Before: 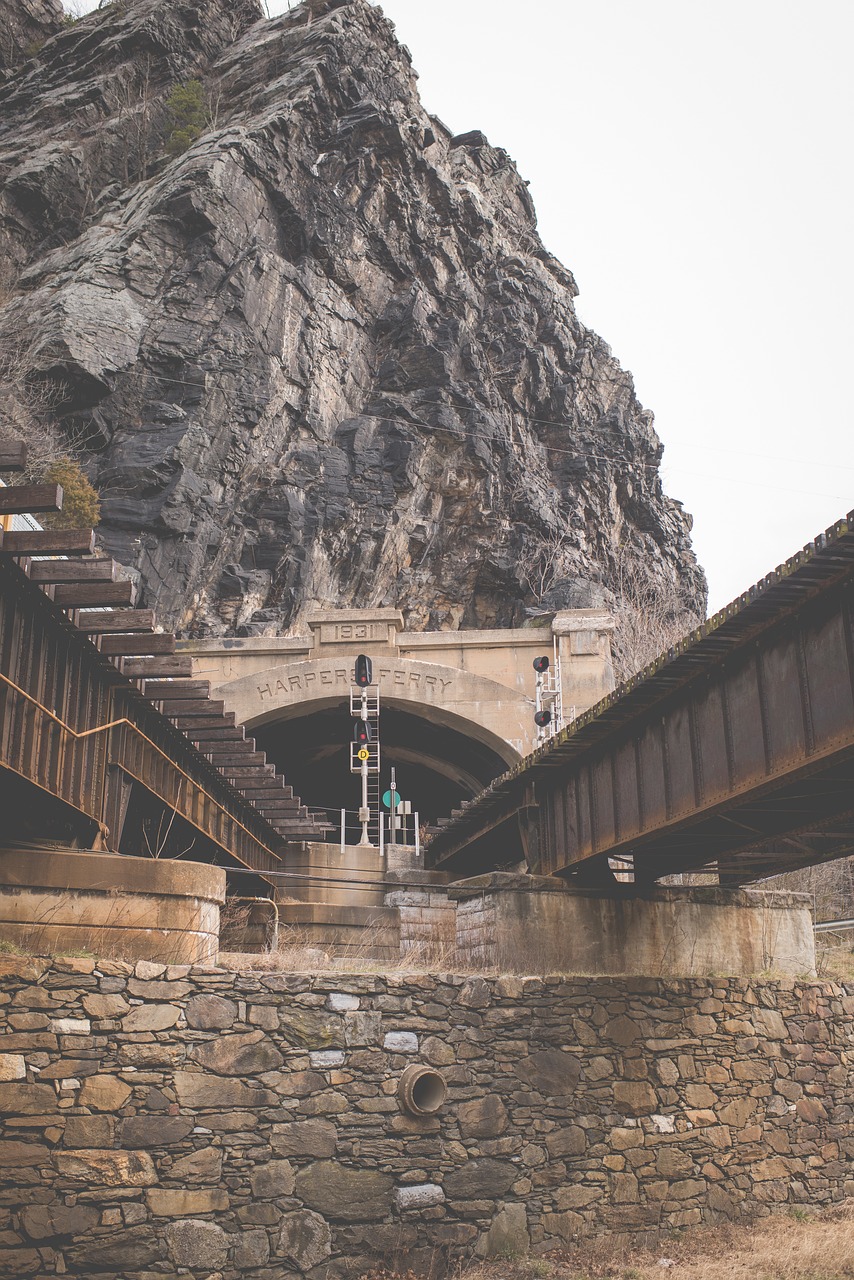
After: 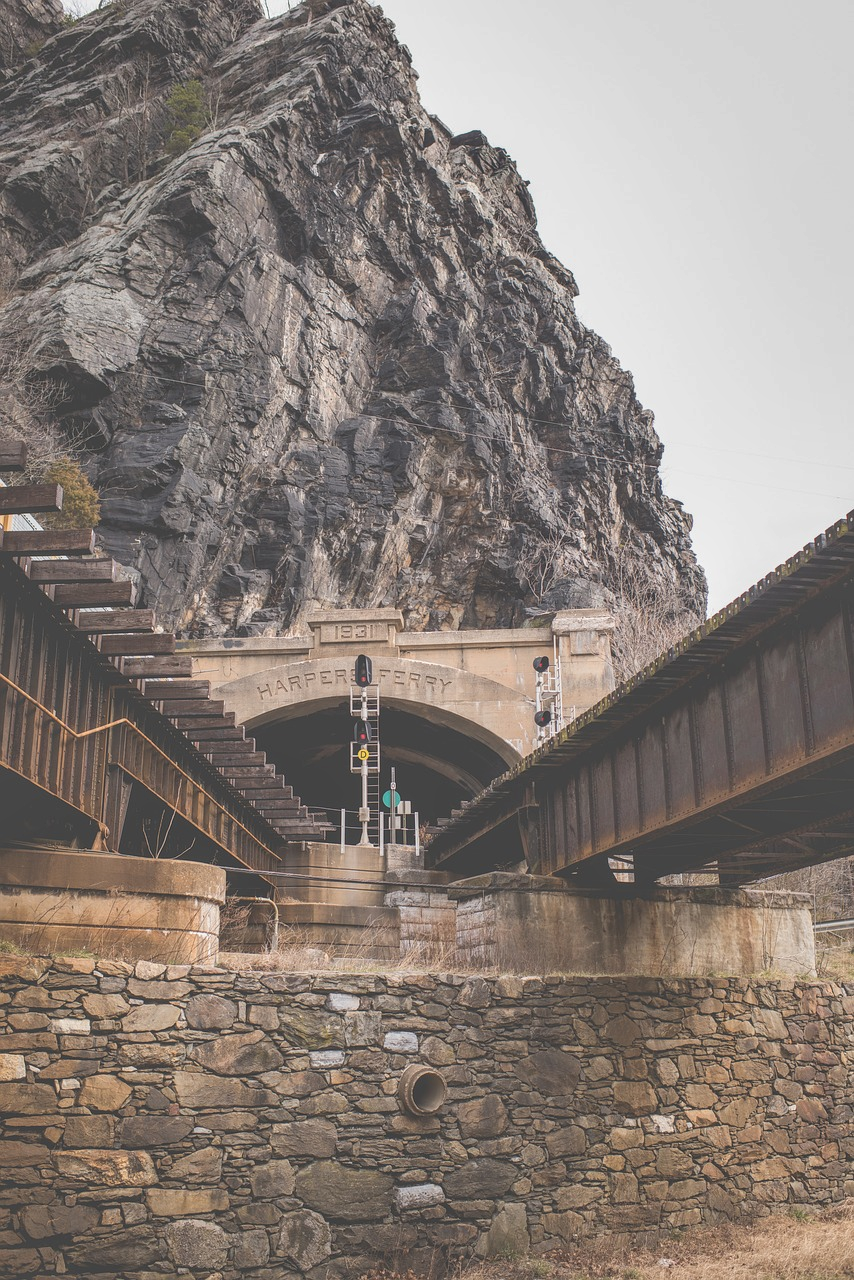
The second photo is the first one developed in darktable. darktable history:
contrast brightness saturation: contrast -0.113
shadows and highlights: low approximation 0.01, soften with gaussian
local contrast: on, module defaults
